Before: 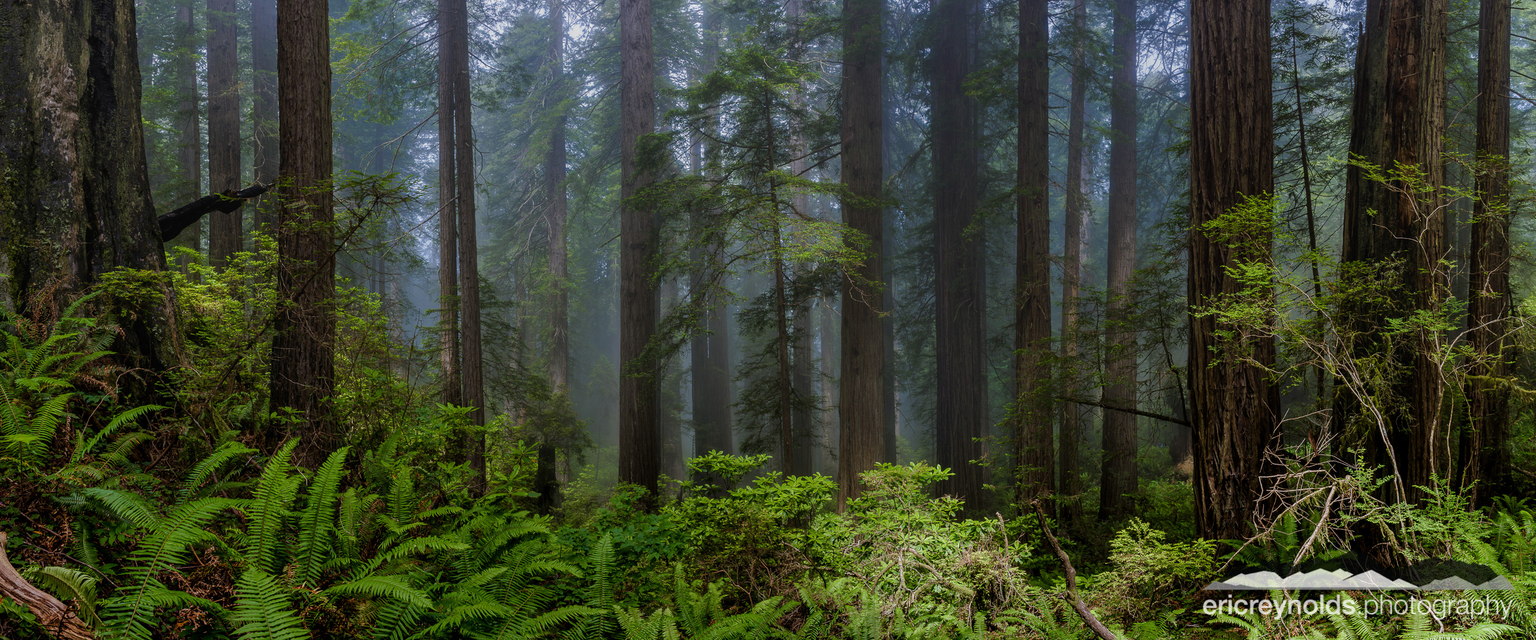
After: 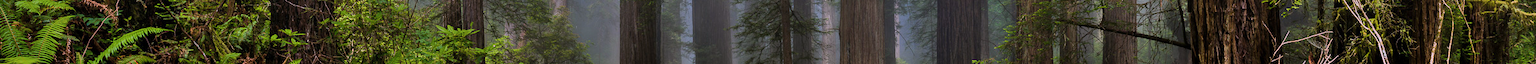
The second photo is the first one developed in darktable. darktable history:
crop and rotate: top 59.084%, bottom 30.916%
shadows and highlights: soften with gaussian
white balance: red 1.066, blue 1.119
